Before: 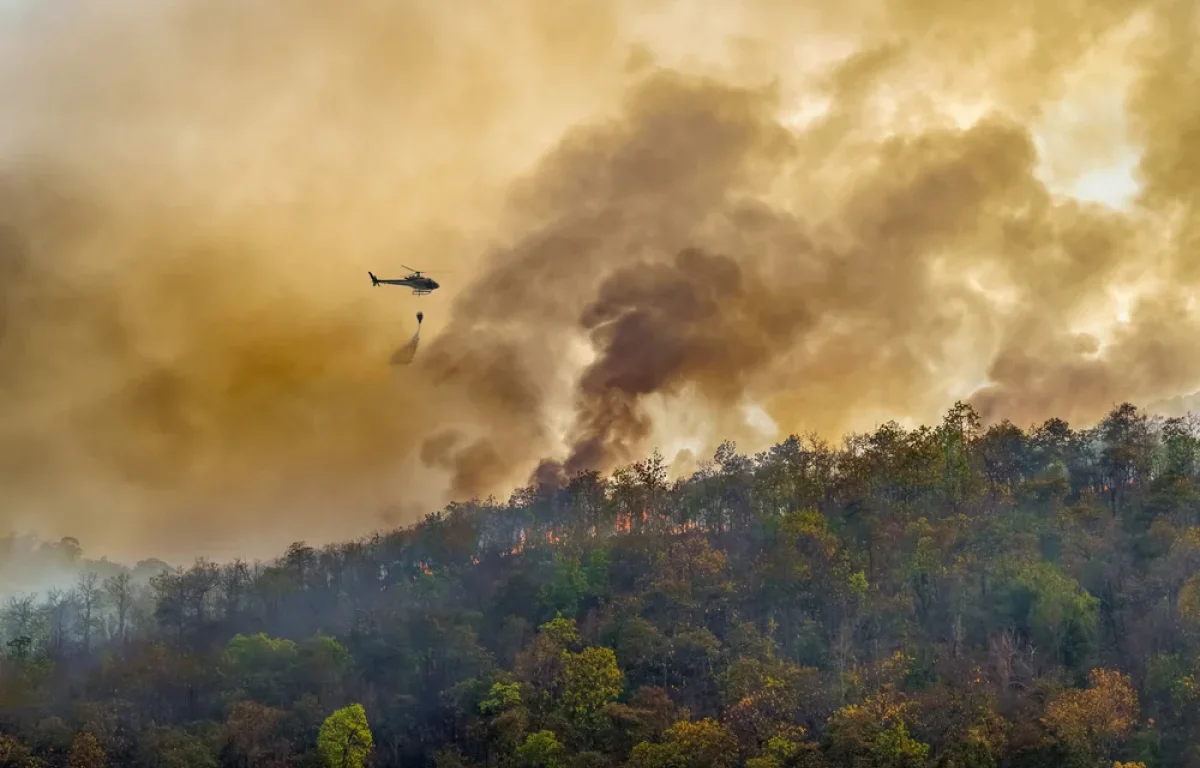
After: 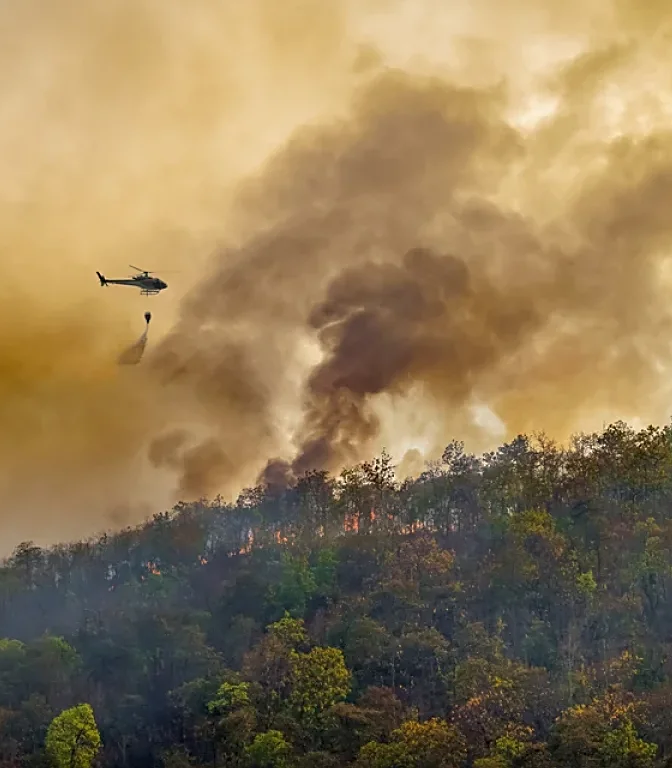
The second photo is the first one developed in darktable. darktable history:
contrast equalizer: octaves 7, y [[0.5, 0.504, 0.515, 0.527, 0.535, 0.534], [0.5 ×6], [0.491, 0.387, 0.179, 0.068, 0.068, 0.068], [0 ×5, 0.023], [0 ×6]], mix -0.219
crop and rotate: left 22.682%, right 21.296%
sharpen: on, module defaults
